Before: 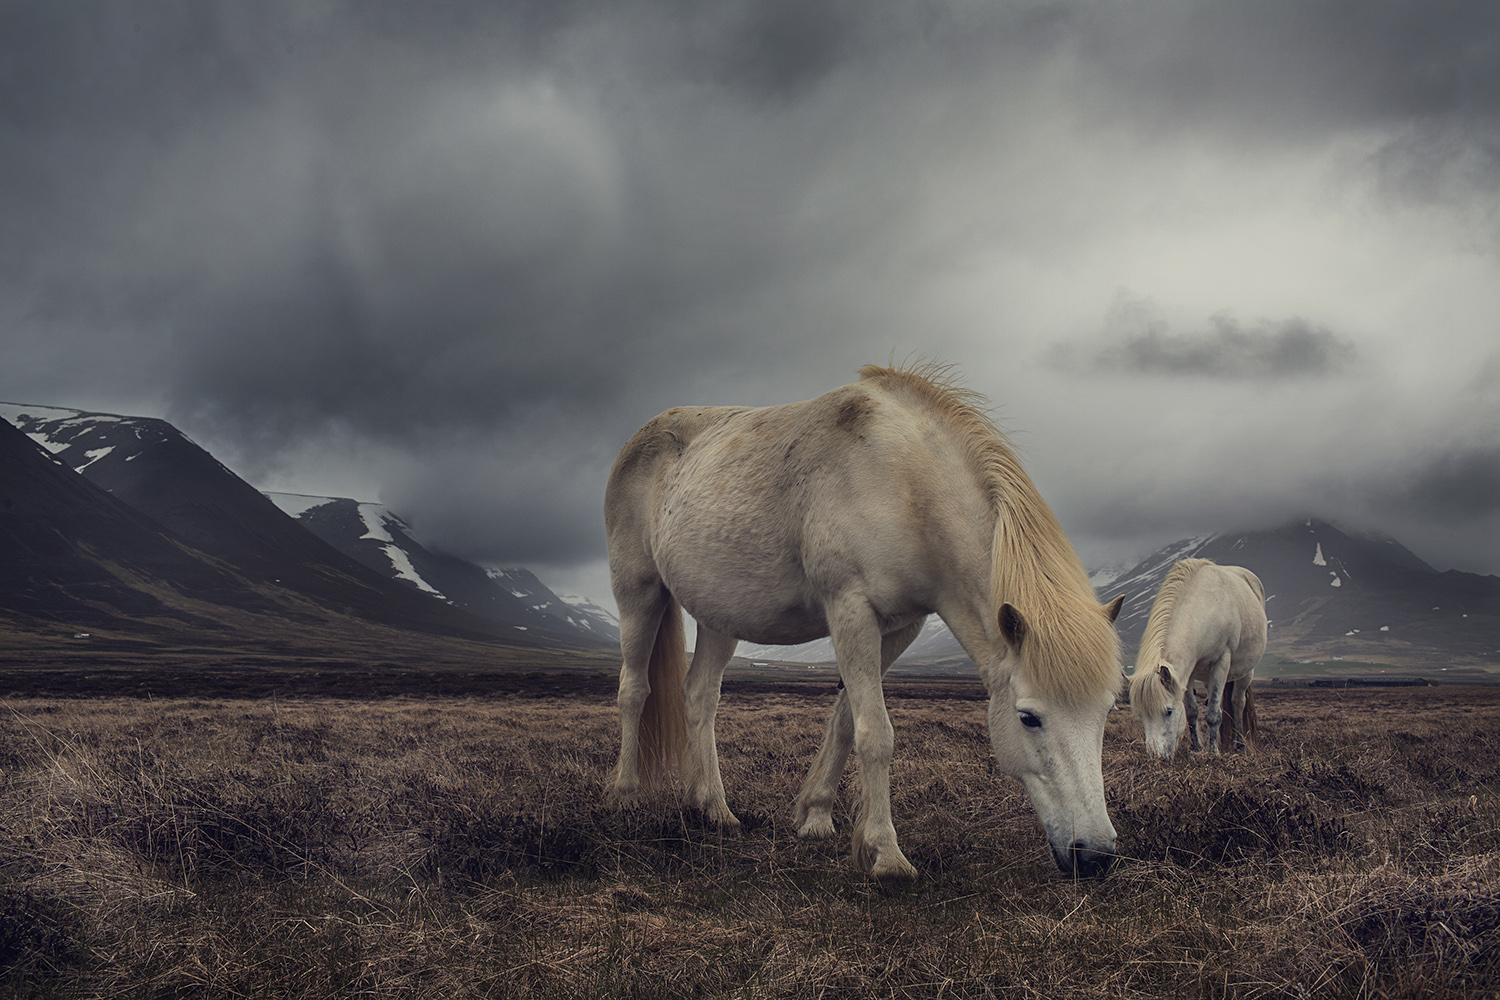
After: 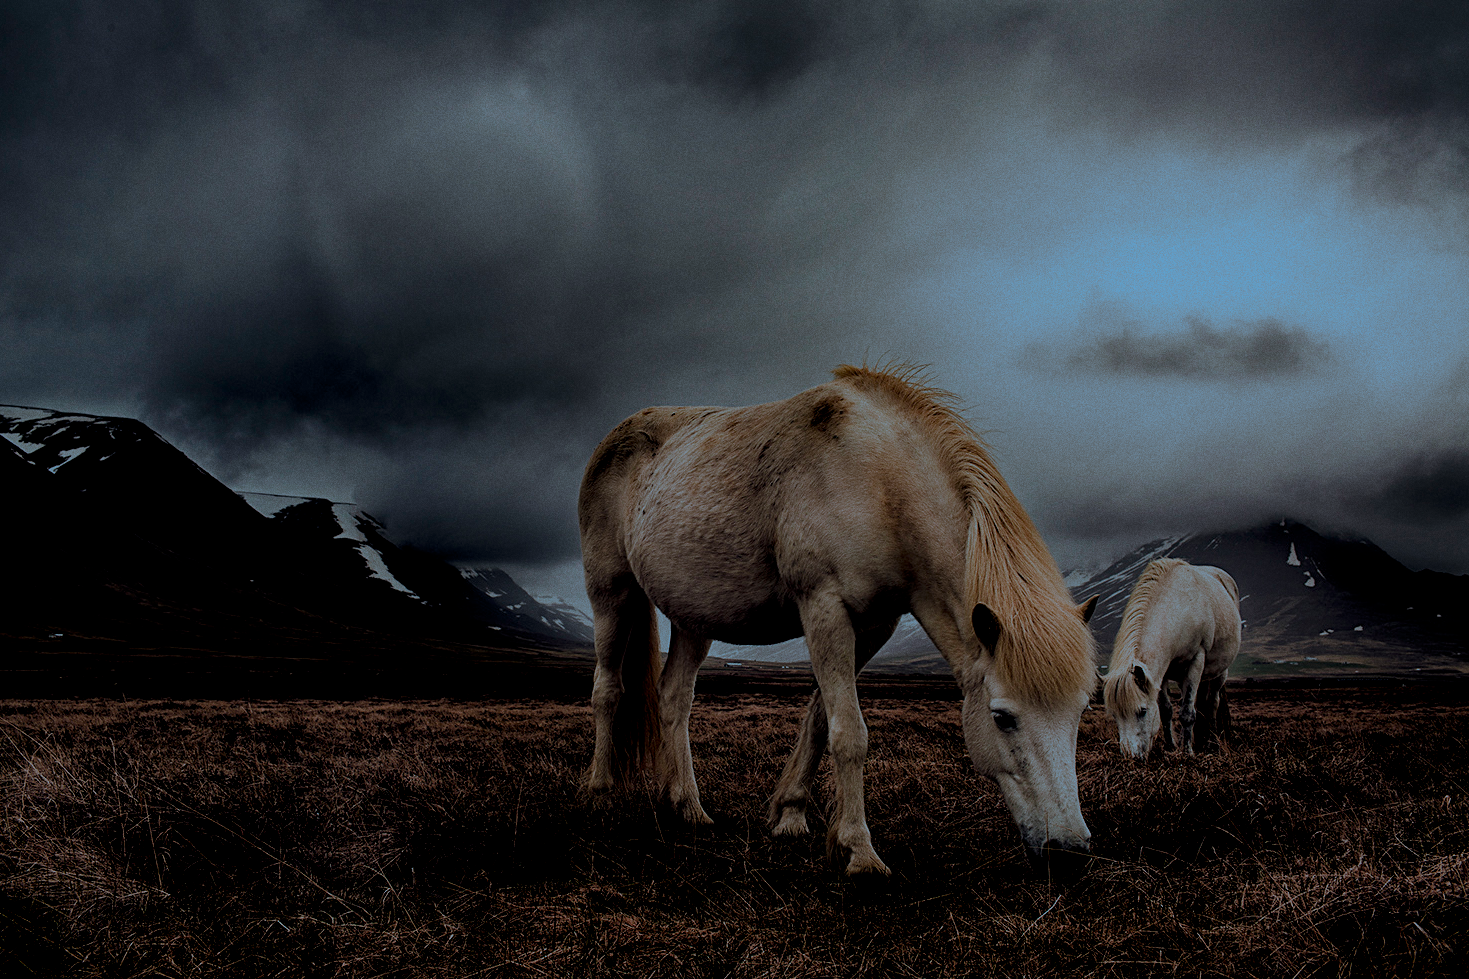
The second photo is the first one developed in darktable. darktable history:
split-toning: shadows › hue 220°, shadows › saturation 0.64, highlights › hue 220°, highlights › saturation 0.64, balance 0, compress 5.22%
exposure: black level correction 0.001, compensate highlight preservation false
filmic rgb: black relative exposure -7.65 EV, white relative exposure 4.56 EV, hardness 3.61
contrast brightness saturation: brightness -0.25, saturation 0.2
crop: left 1.743%, right 0.268%, bottom 2.011%
grain: coarseness 0.47 ISO
haze removal: compatibility mode true, adaptive false
rgb levels: levels [[0.034, 0.472, 0.904], [0, 0.5, 1], [0, 0.5, 1]]
